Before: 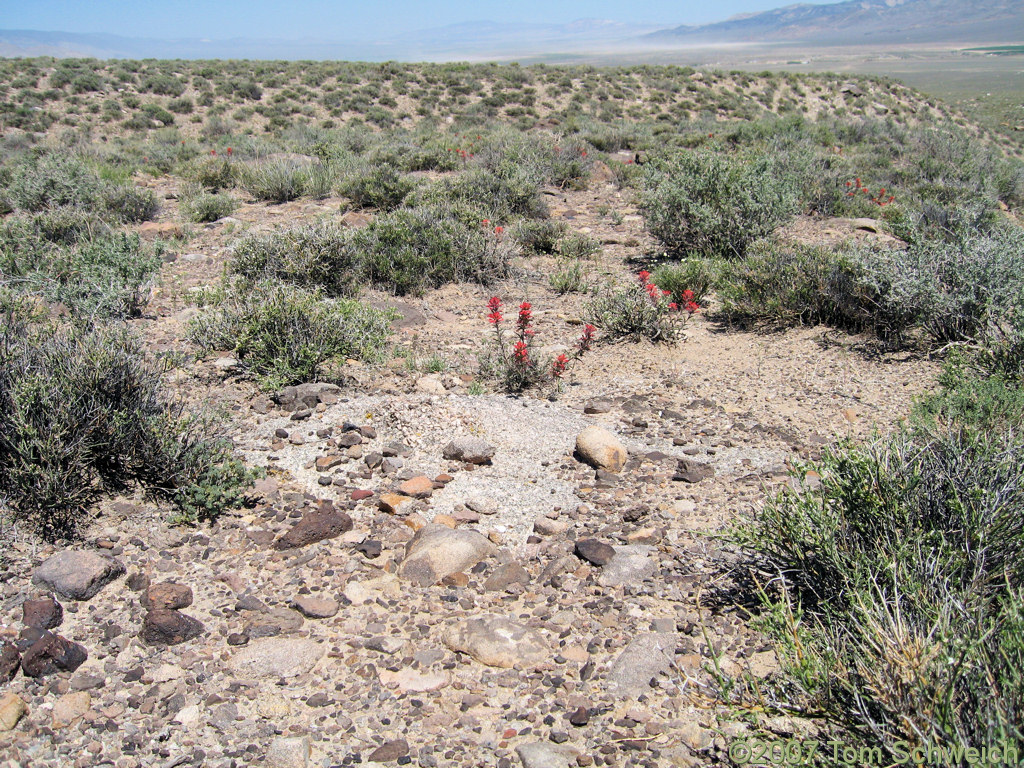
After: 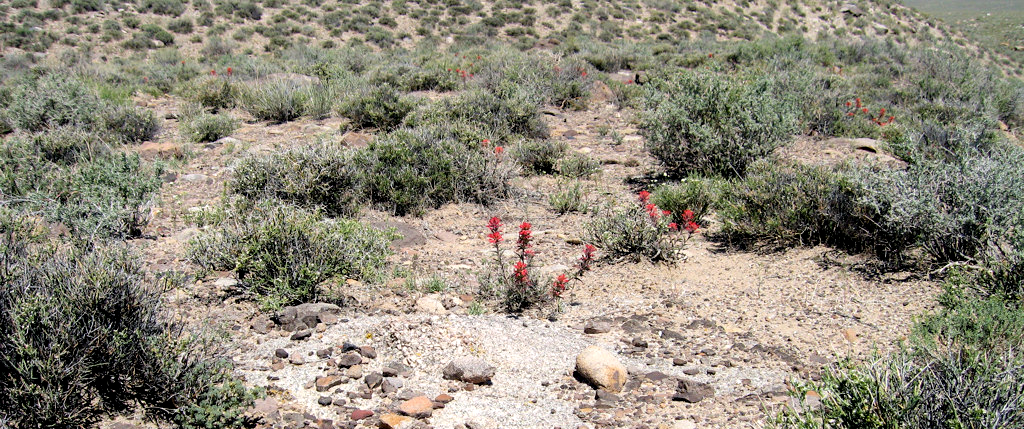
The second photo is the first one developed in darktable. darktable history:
exposure: black level correction 0.011, exposure -0.479 EV, compensate highlight preservation false
crop and rotate: top 10.487%, bottom 33.551%
tone equalizer: -8 EV -0.73 EV, -7 EV -0.702 EV, -6 EV -0.59 EV, -5 EV -0.384 EV, -3 EV 0.372 EV, -2 EV 0.6 EV, -1 EV 0.677 EV, +0 EV 0.739 EV
